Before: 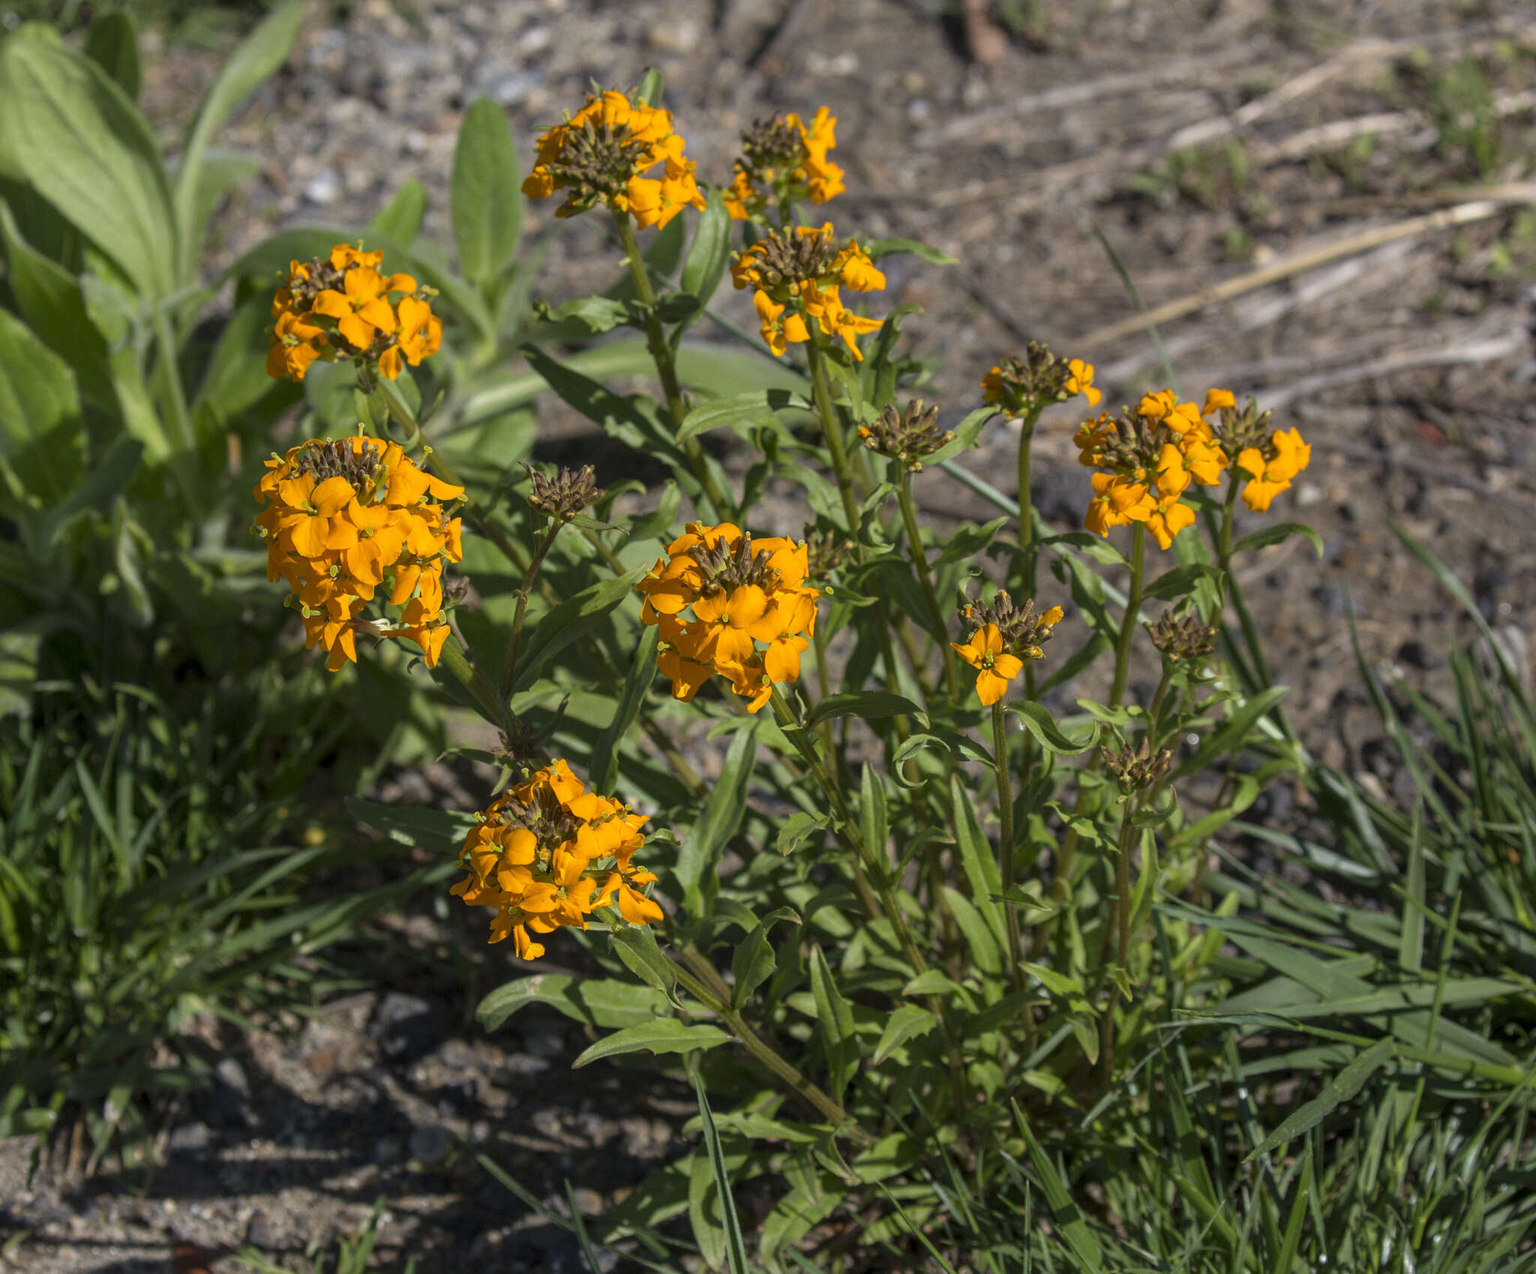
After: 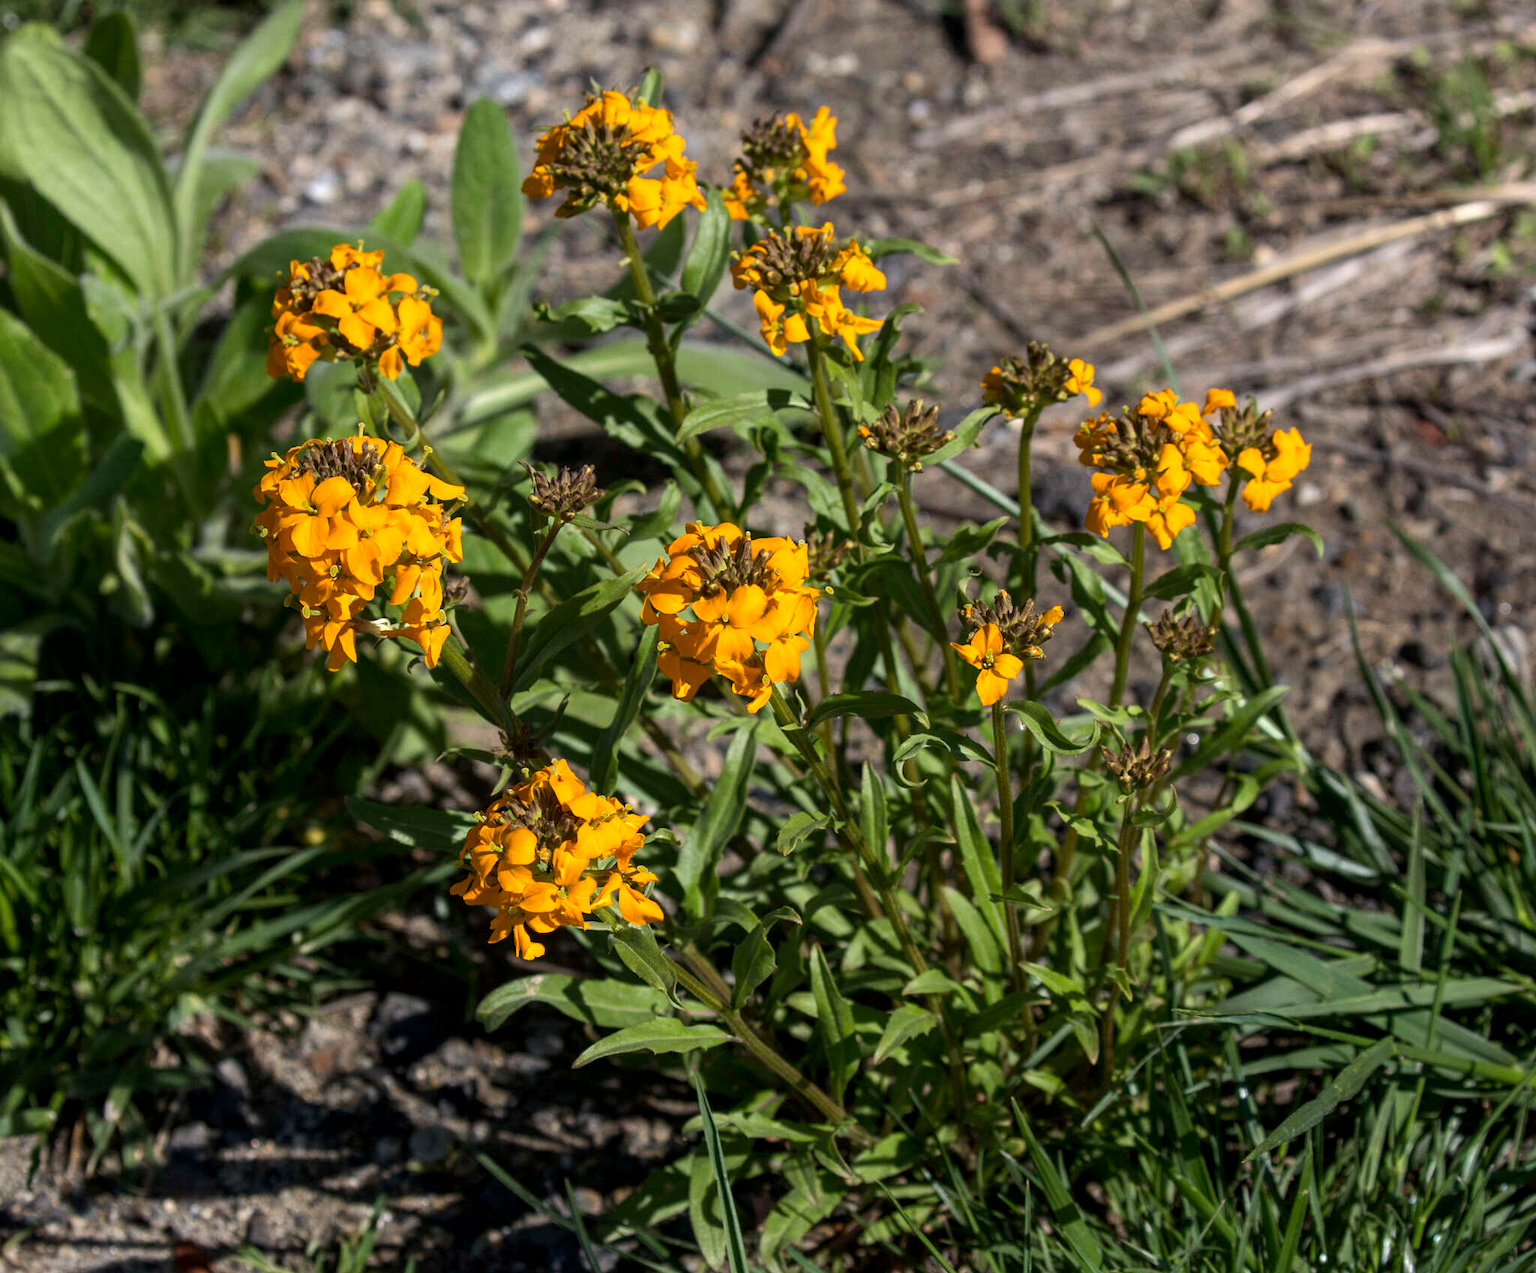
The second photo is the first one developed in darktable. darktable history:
contrast brightness saturation: saturation -0.057
tone equalizer: -8 EV -0.425 EV, -7 EV -0.368 EV, -6 EV -0.315 EV, -5 EV -0.245 EV, -3 EV 0.21 EV, -2 EV 0.329 EV, -1 EV 0.392 EV, +0 EV 0.42 EV, edges refinement/feathering 500, mask exposure compensation -1.57 EV, preserve details no
exposure: black level correction 0.005, exposure 0.015 EV, compensate highlight preservation false
